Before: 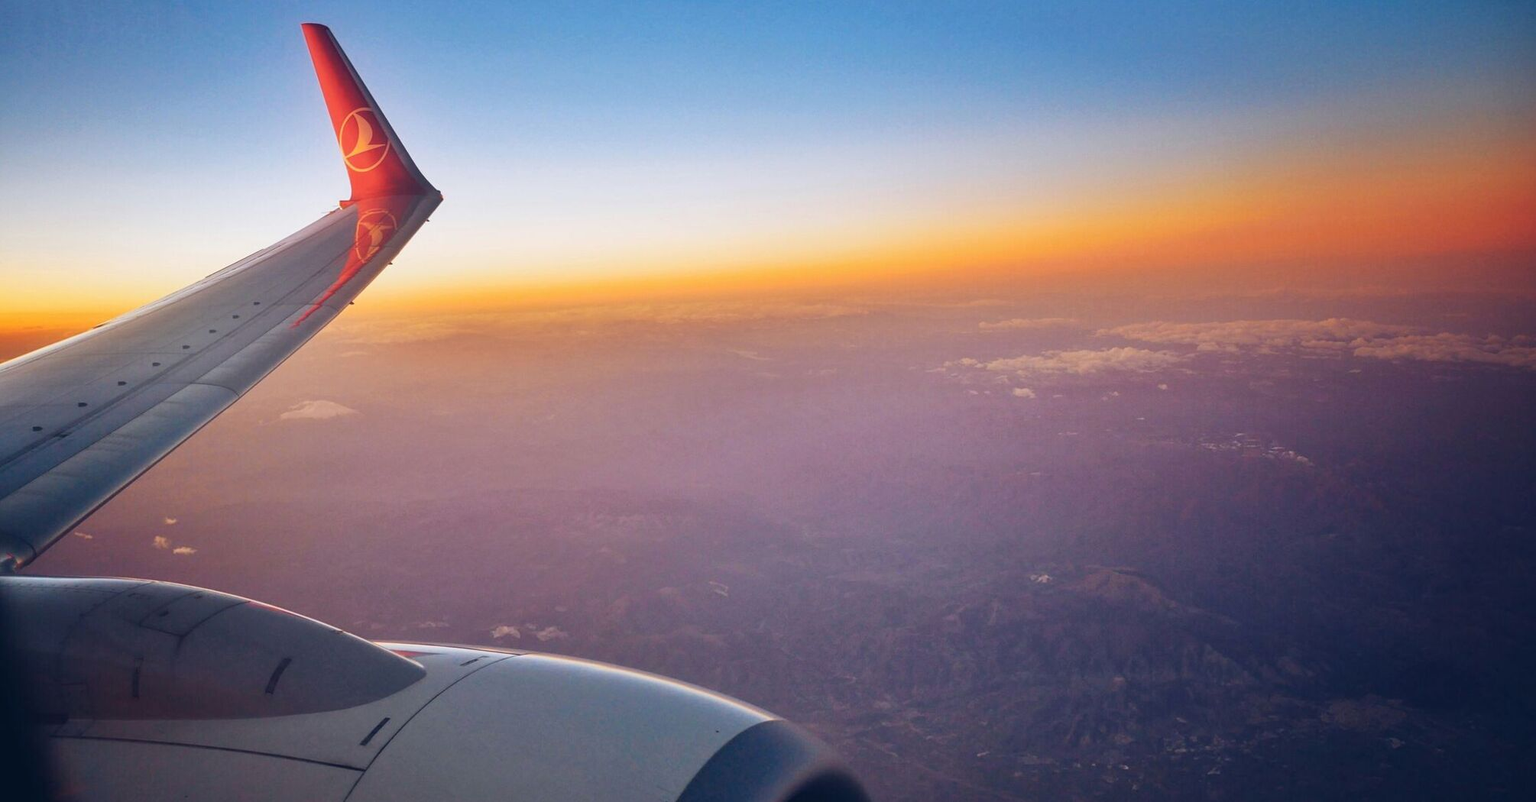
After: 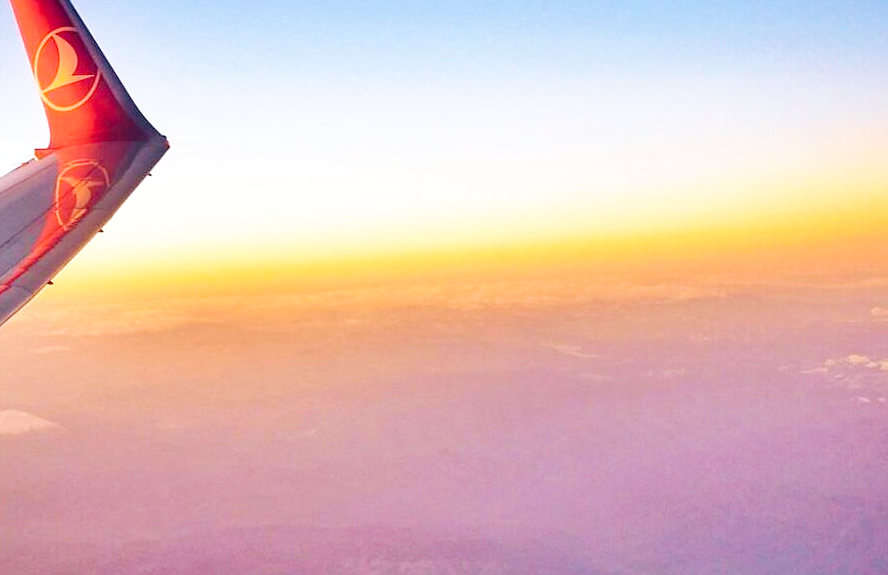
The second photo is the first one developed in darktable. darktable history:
velvia: on, module defaults
crop: left 20.4%, top 10.902%, right 35.392%, bottom 34.328%
exposure: black level correction 0.001, exposure 0.299 EV, compensate exposure bias true, compensate highlight preservation false
sharpen: radius 1.602, amount 0.367, threshold 1.689
tone curve: curves: ch0 [(0, 0) (0.003, 0.003) (0.011, 0.005) (0.025, 0.008) (0.044, 0.012) (0.069, 0.02) (0.1, 0.031) (0.136, 0.047) (0.177, 0.088) (0.224, 0.141) (0.277, 0.222) (0.335, 0.32) (0.399, 0.422) (0.468, 0.523) (0.543, 0.623) (0.623, 0.716) (0.709, 0.796) (0.801, 0.878) (0.898, 0.957) (1, 1)], preserve colors none
